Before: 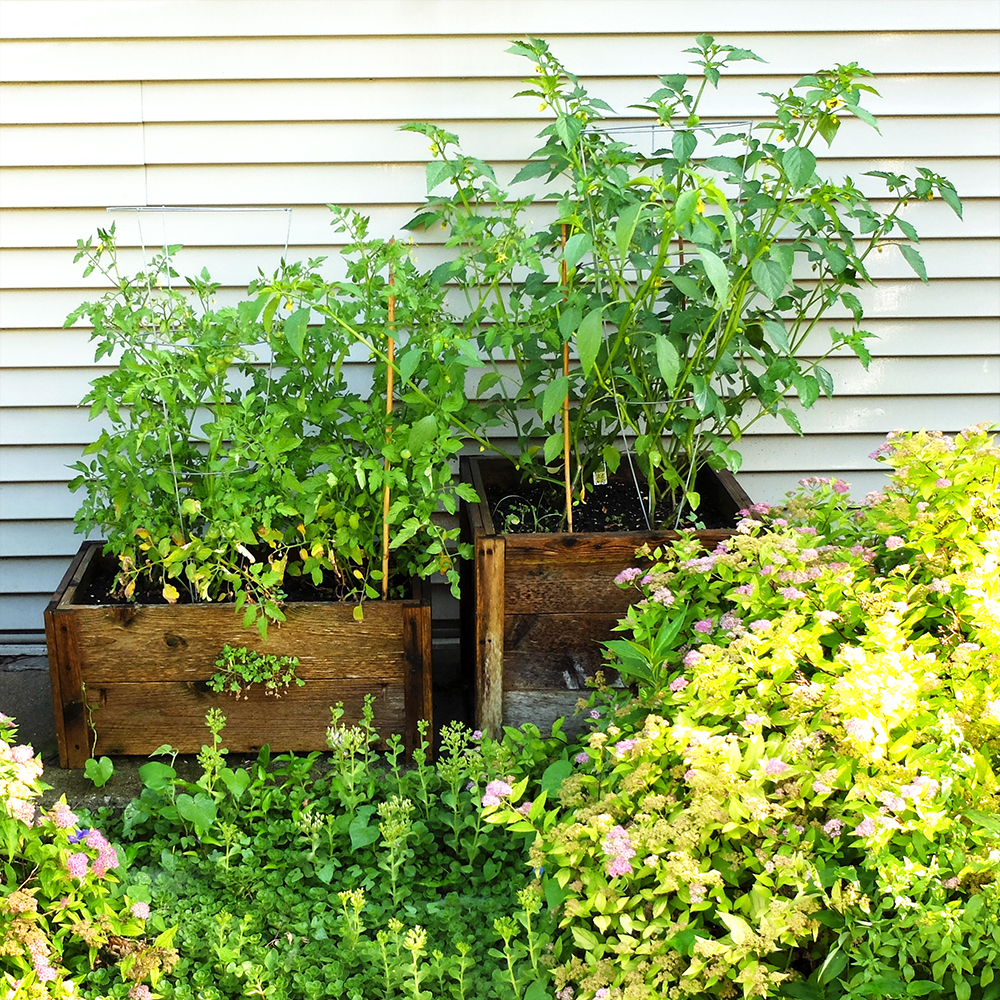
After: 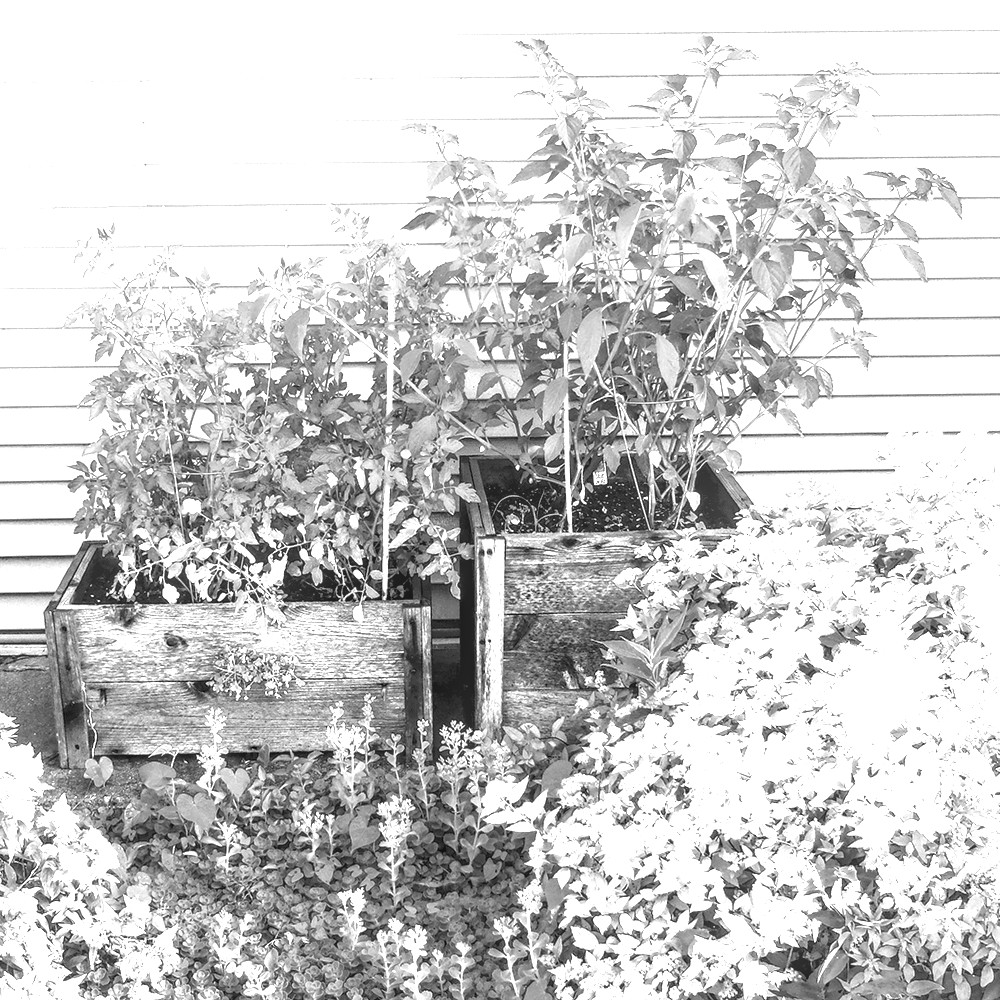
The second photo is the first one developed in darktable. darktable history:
color zones: curves: ch0 [(0.099, 0.624) (0.257, 0.596) (0.384, 0.376) (0.529, 0.492) (0.697, 0.564) (0.768, 0.532) (0.908, 0.644)]; ch1 [(0.112, 0.564) (0.254, 0.612) (0.432, 0.676) (0.592, 0.456) (0.743, 0.684) (0.888, 0.536)]; ch2 [(0.25, 0.5) (0.469, 0.36) (0.75, 0.5)]
monochrome: on, module defaults
local contrast: highlights 0%, shadows 0%, detail 133%
rotate and perspective: automatic cropping original format, crop left 0, crop top 0
color balance rgb: shadows lift › chroma 2%, shadows lift › hue 217.2°, power › chroma 0.25%, power › hue 60°, highlights gain › chroma 1.5%, highlights gain › hue 309.6°, global offset › luminance -0.5%, perceptual saturation grading › global saturation 15%, global vibrance 20%
exposure: exposure 1.5 EV, compensate highlight preservation false
